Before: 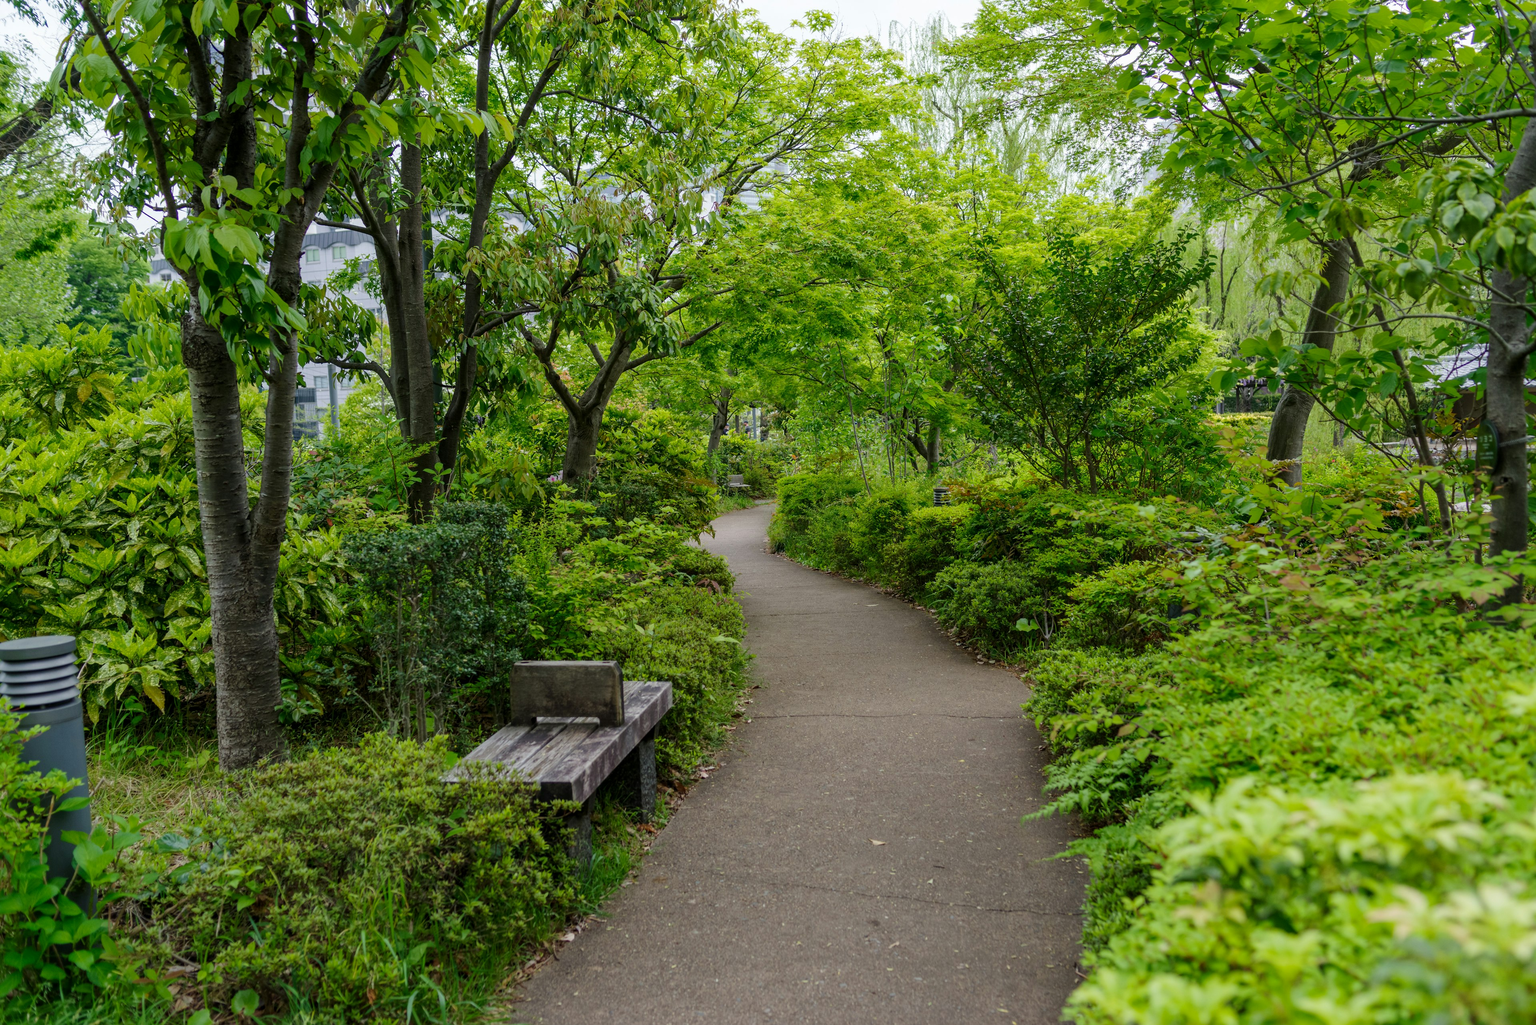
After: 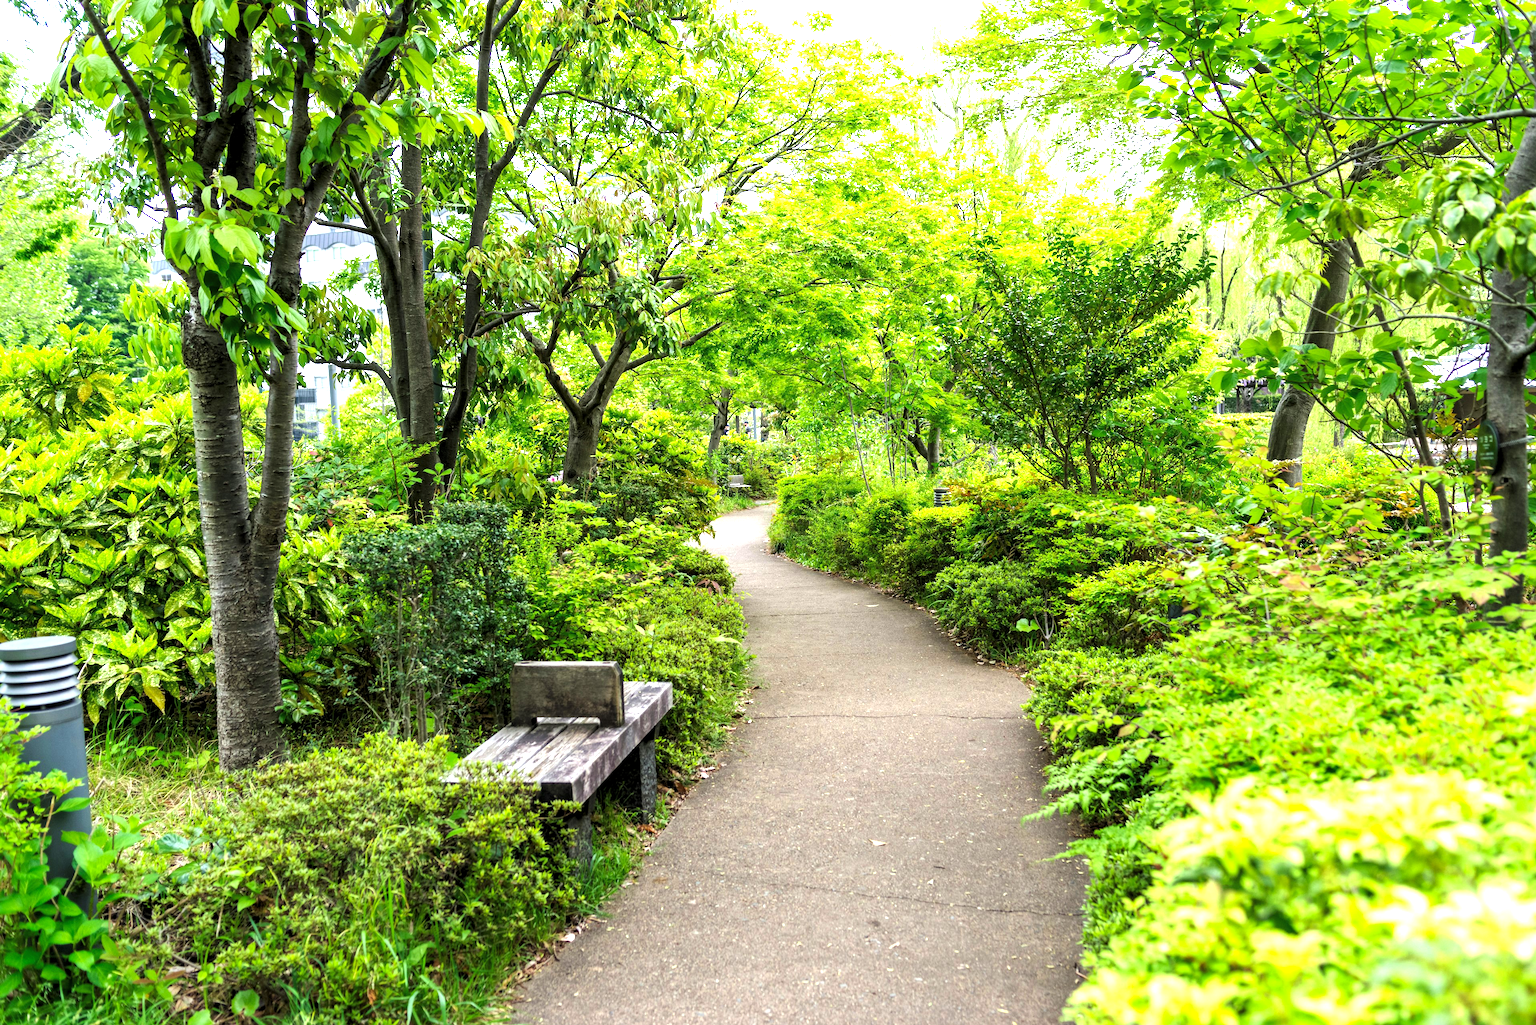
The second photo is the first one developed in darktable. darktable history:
exposure: black level correction 0, exposure 1.438 EV, compensate highlight preservation false
levels: levels [0.062, 0.494, 0.925]
